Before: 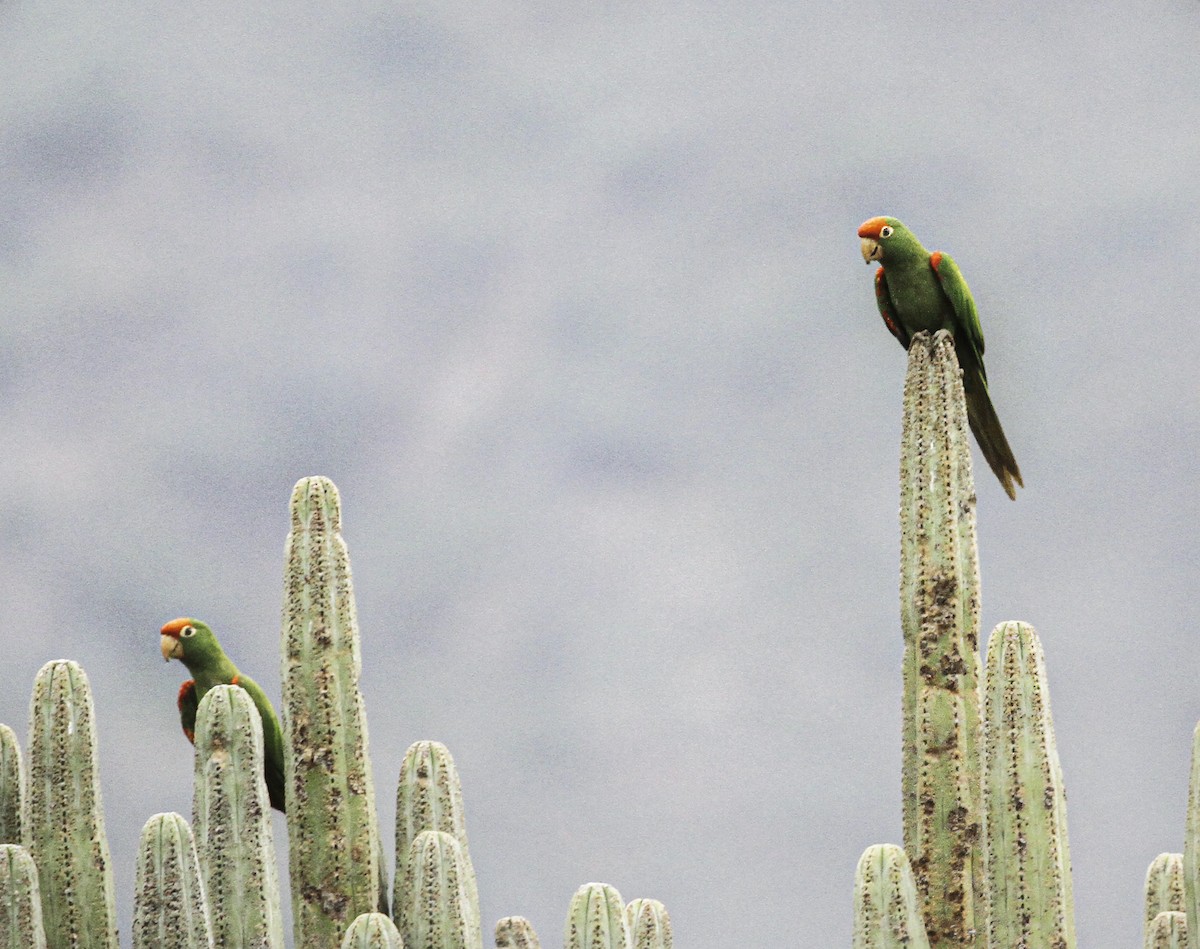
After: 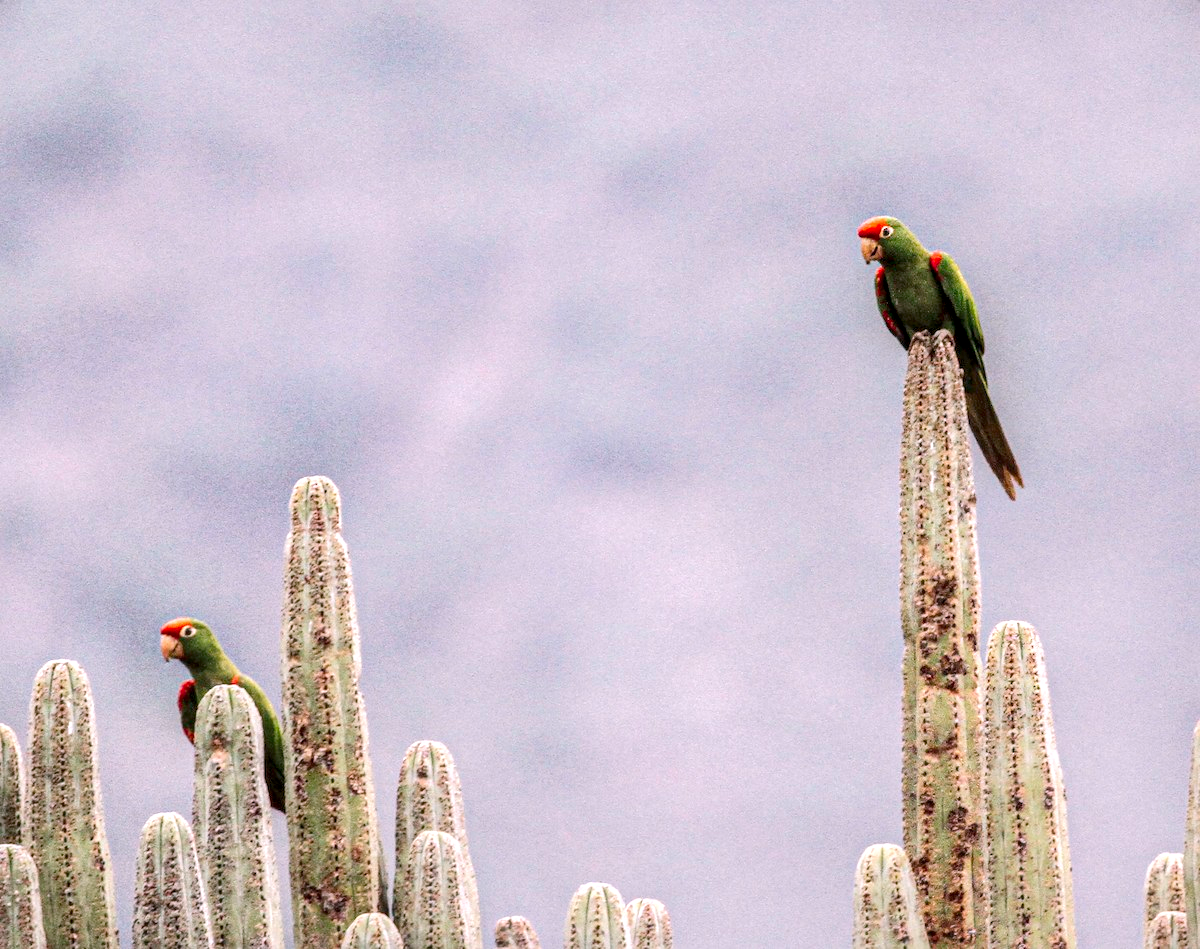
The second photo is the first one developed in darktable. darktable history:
white balance: red 1.05, blue 1.072
local contrast: detail 160%
